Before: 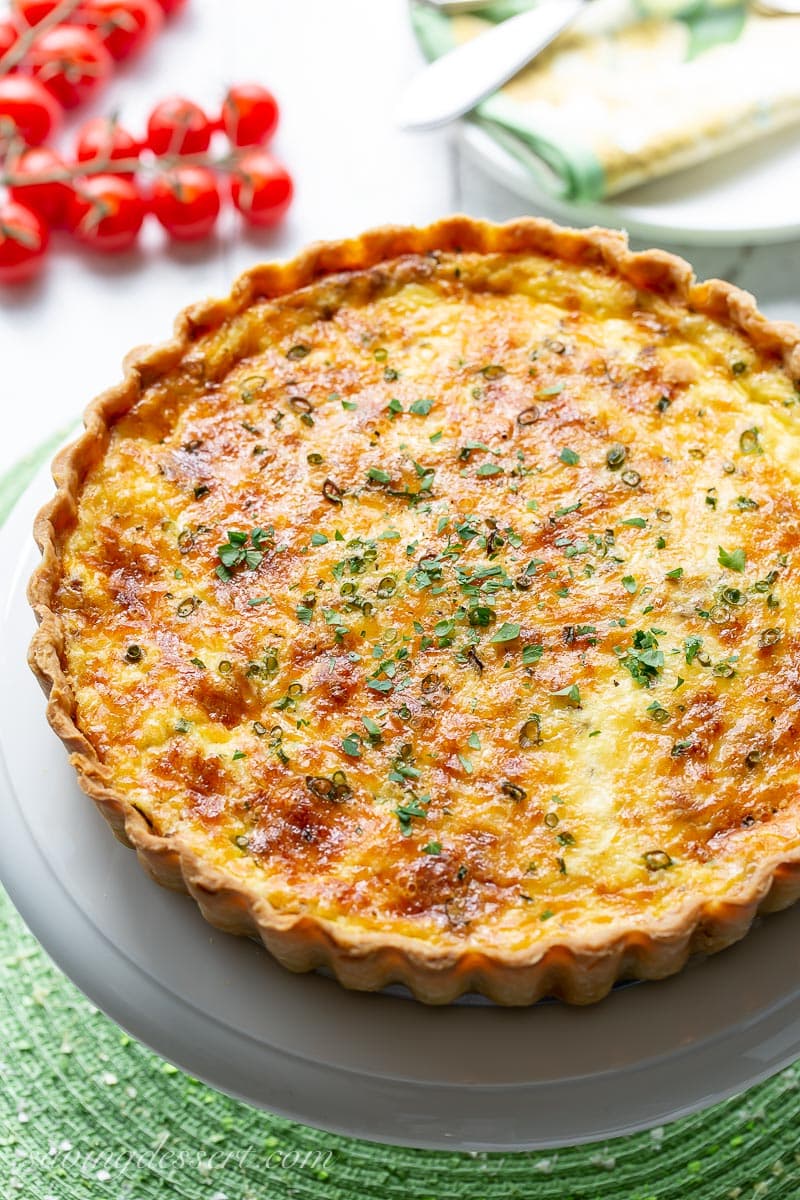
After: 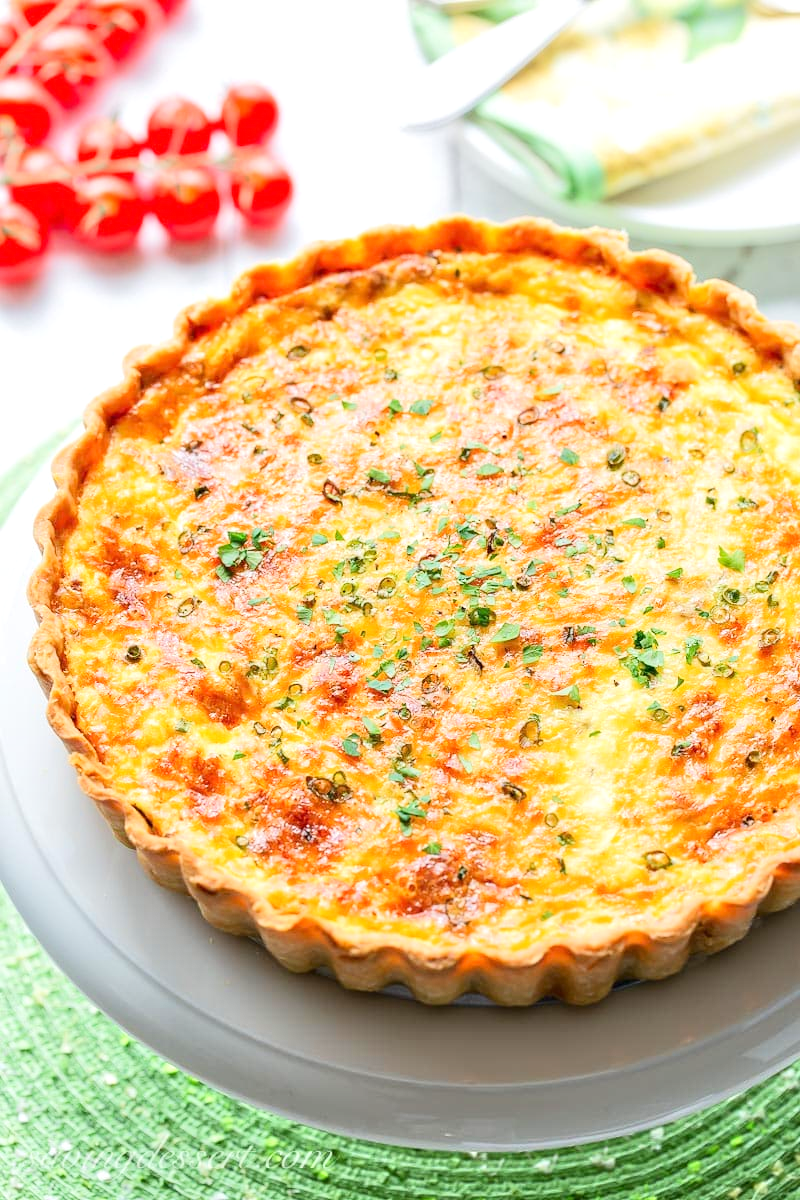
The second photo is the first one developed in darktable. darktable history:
tone equalizer: -7 EV 0.164 EV, -6 EV 0.596 EV, -5 EV 1.13 EV, -4 EV 1.32 EV, -3 EV 1.18 EV, -2 EV 0.6 EV, -1 EV 0.159 EV, edges refinement/feathering 500, mask exposure compensation -1.57 EV, preserve details guided filter
